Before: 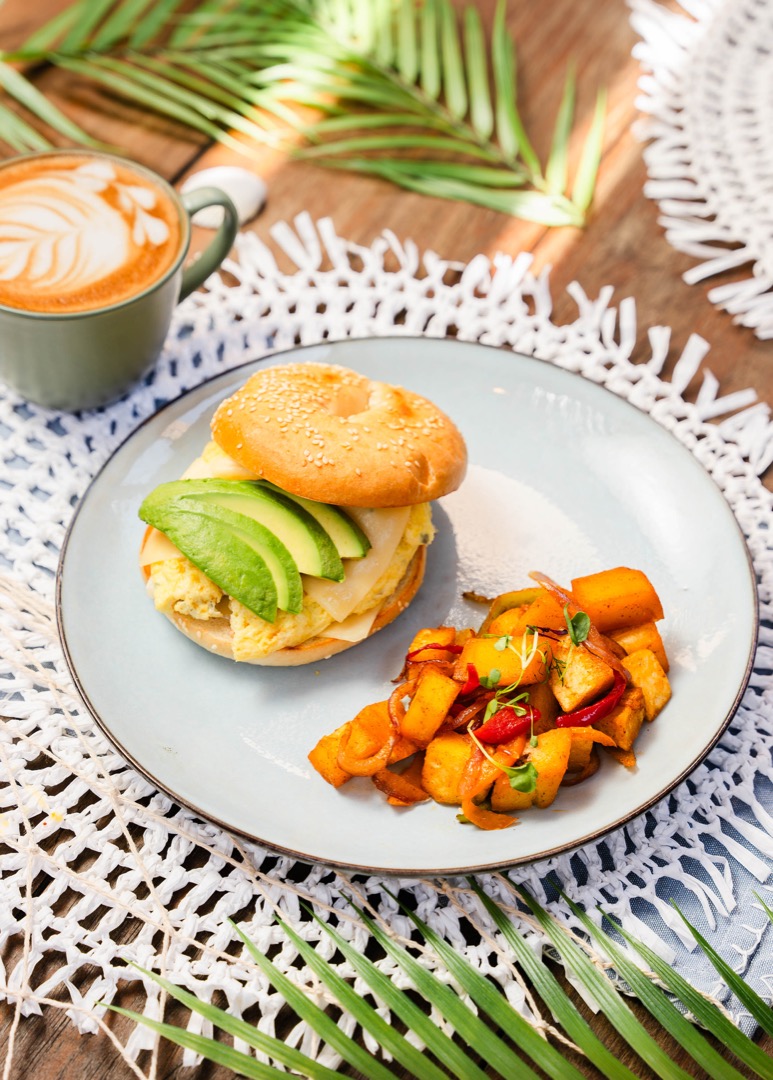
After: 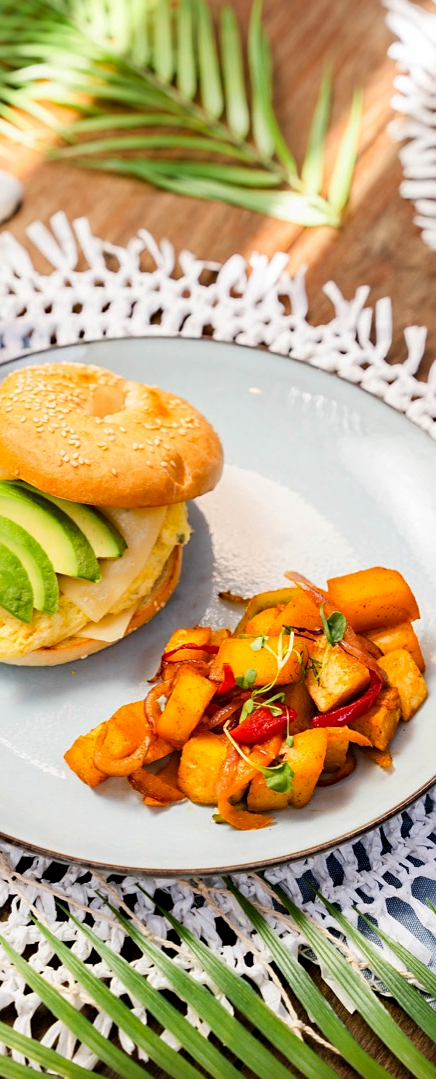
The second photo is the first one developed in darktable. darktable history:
haze removal: compatibility mode true, adaptive false
sharpen: amount 0.206
crop: left 31.589%, top 0.01%, right 11.977%
